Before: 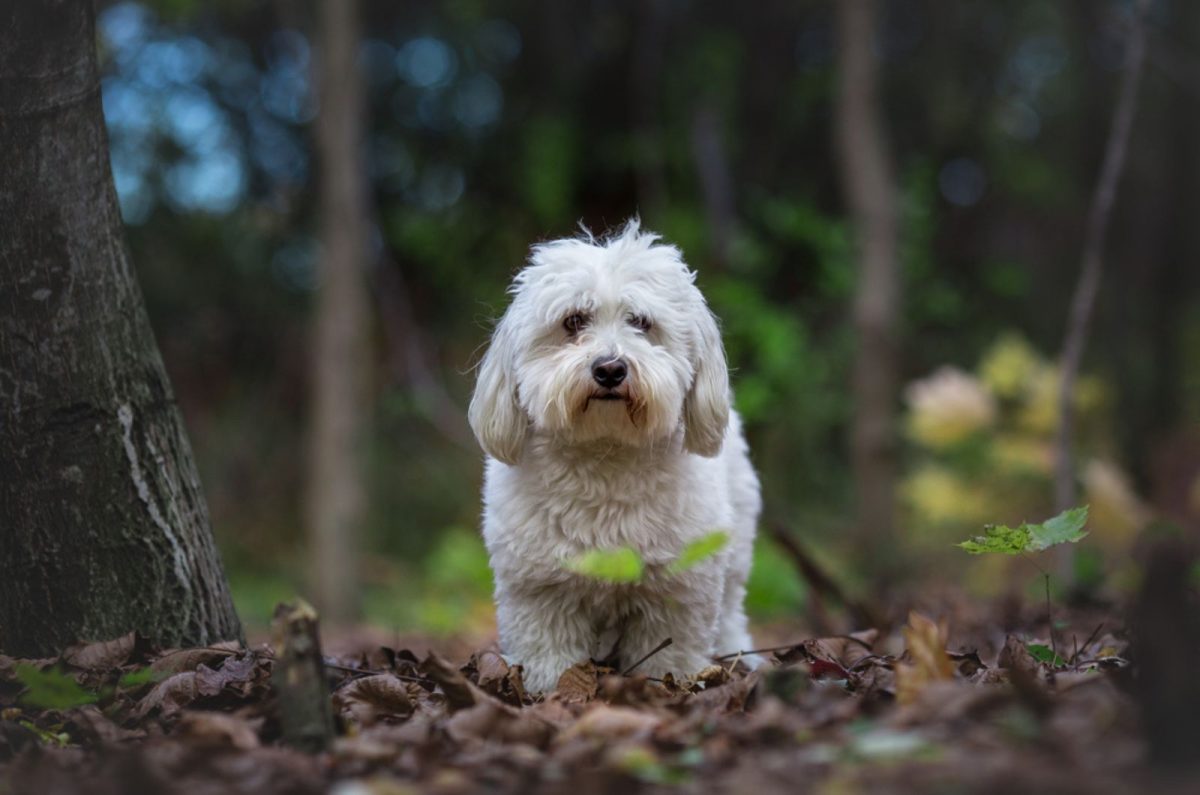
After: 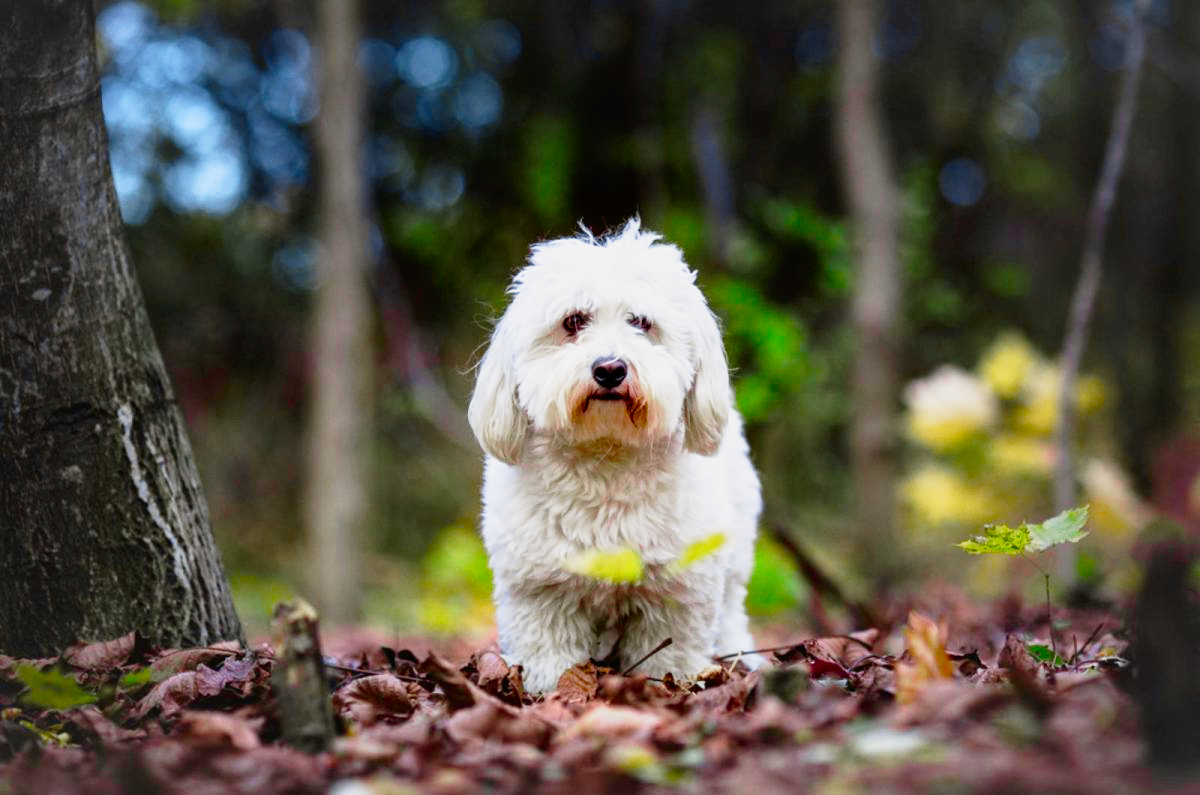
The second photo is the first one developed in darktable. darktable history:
color balance rgb: linear chroma grading › shadows -8.228%, linear chroma grading › global chroma 9.819%, perceptual saturation grading › global saturation 0.13%, perceptual saturation grading › highlights -19.702%, perceptual saturation grading › shadows 19.859%
base curve: curves: ch0 [(0, 0) (0.012, 0.01) (0.073, 0.168) (0.31, 0.711) (0.645, 0.957) (1, 1)], preserve colors none
tone curve: curves: ch0 [(0, 0) (0.087, 0.054) (0.281, 0.245) (0.532, 0.514) (0.835, 0.818) (0.994, 0.955)]; ch1 [(0, 0) (0.27, 0.195) (0.406, 0.435) (0.452, 0.474) (0.495, 0.5) (0.514, 0.508) (0.537, 0.556) (0.654, 0.689) (1, 1)]; ch2 [(0, 0) (0.269, 0.299) (0.459, 0.441) (0.498, 0.499) (0.523, 0.52) (0.551, 0.549) (0.633, 0.625) (0.659, 0.681) (0.718, 0.764) (1, 1)], color space Lab, independent channels, preserve colors none
